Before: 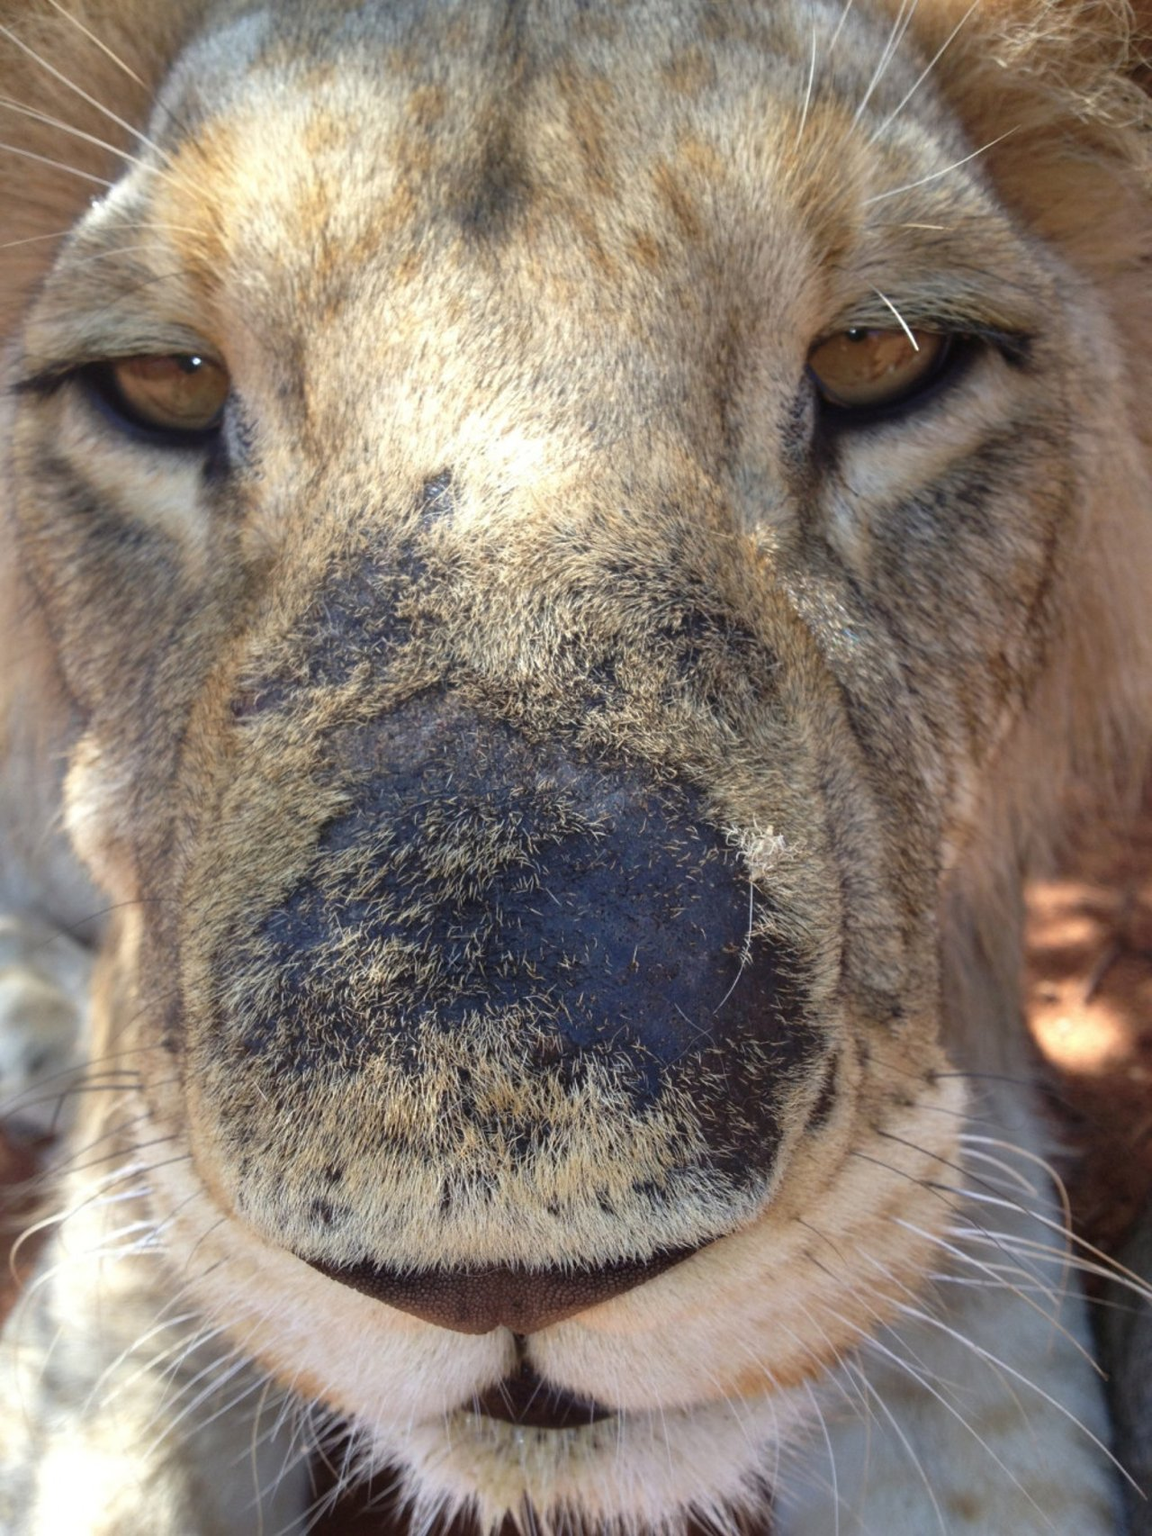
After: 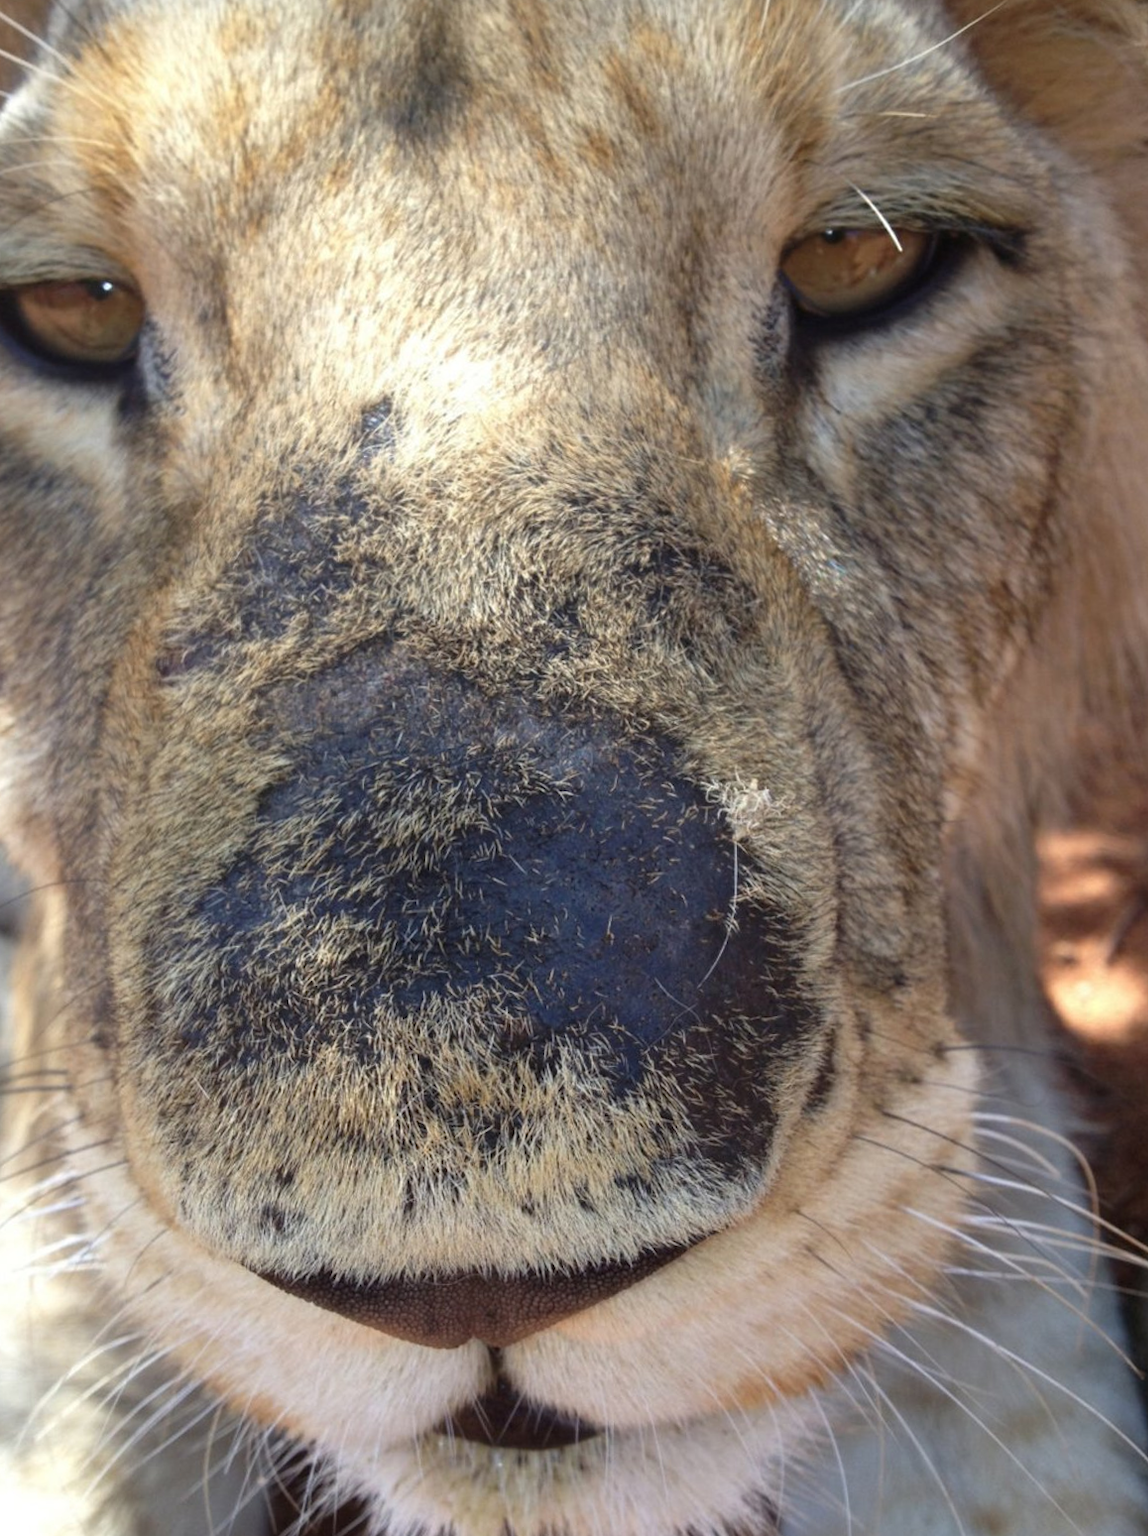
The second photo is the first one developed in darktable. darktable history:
crop and rotate: angle 1.69°, left 6.011%, top 5.678%
